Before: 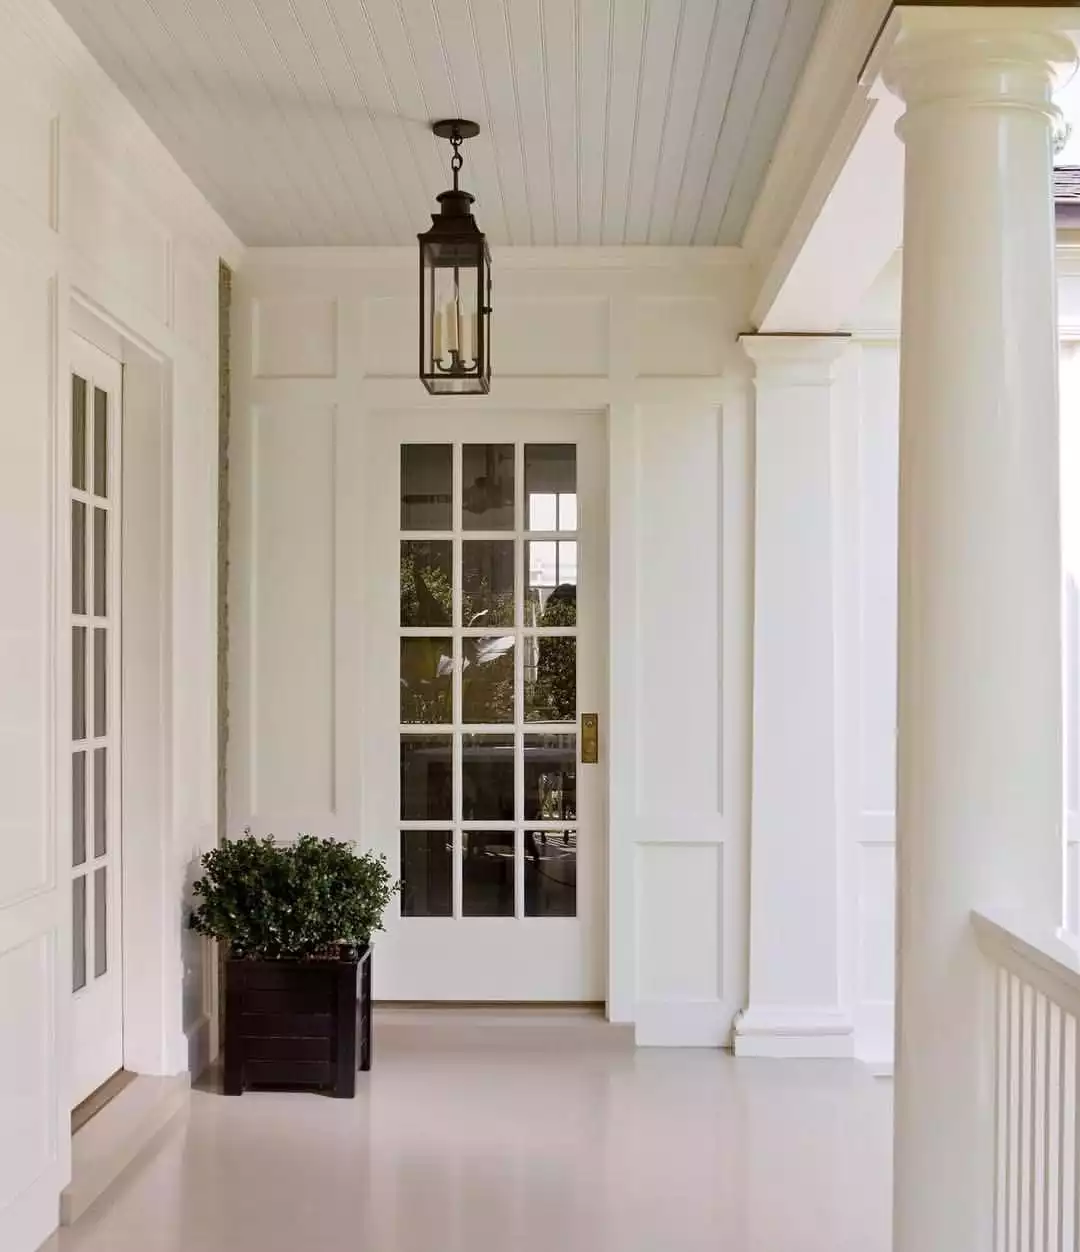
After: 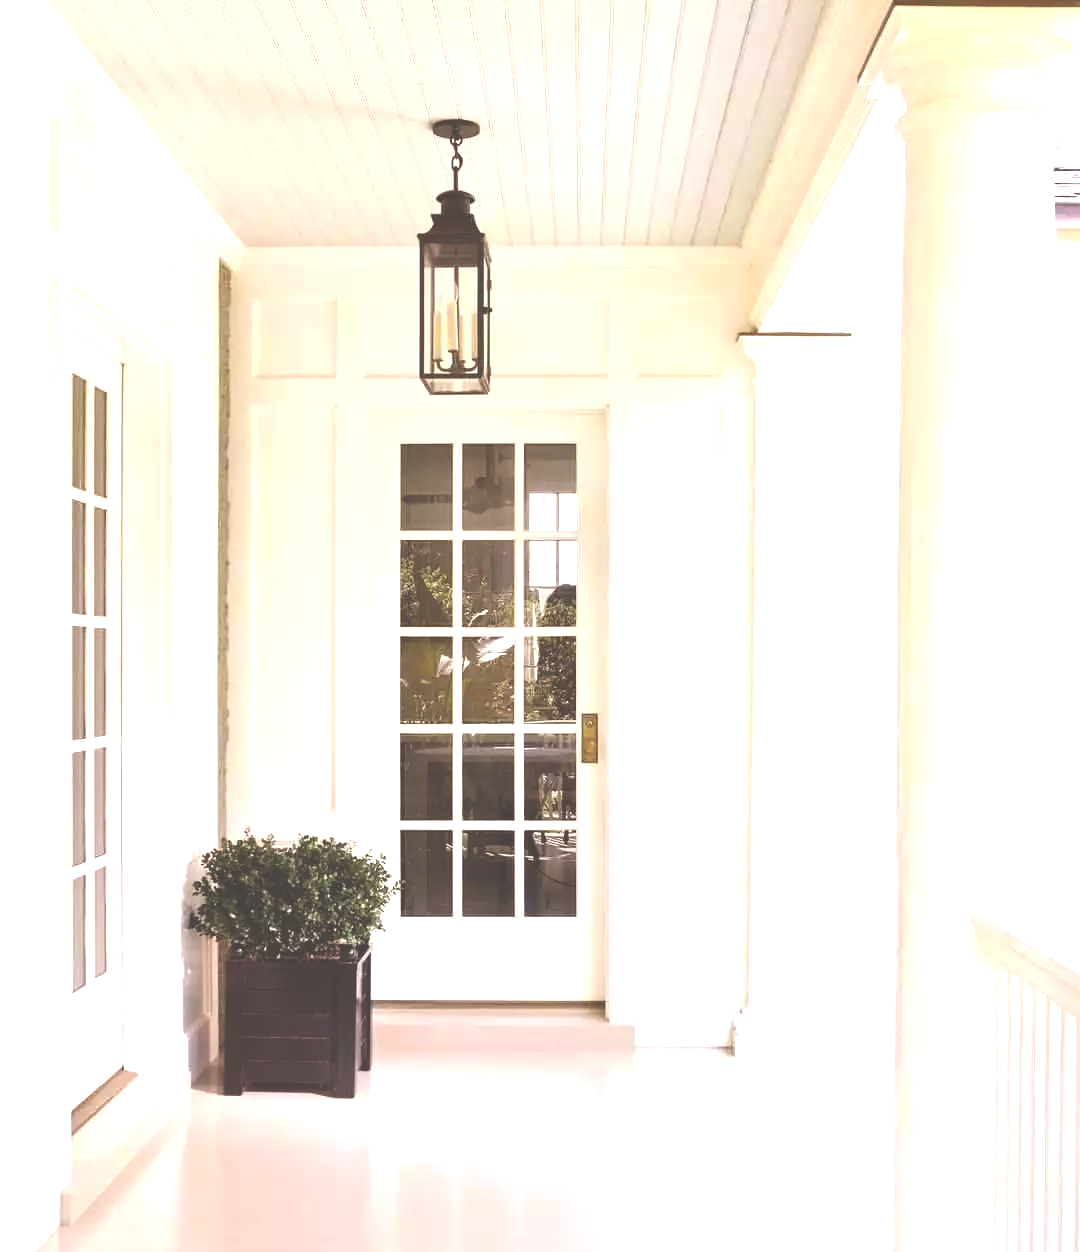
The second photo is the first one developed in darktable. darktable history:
exposure: black level correction -0.023, exposure 1.397 EV, compensate highlight preservation false
color balance: lift [0.998, 0.998, 1.001, 1.002], gamma [0.995, 1.025, 0.992, 0.975], gain [0.995, 1.02, 0.997, 0.98]
